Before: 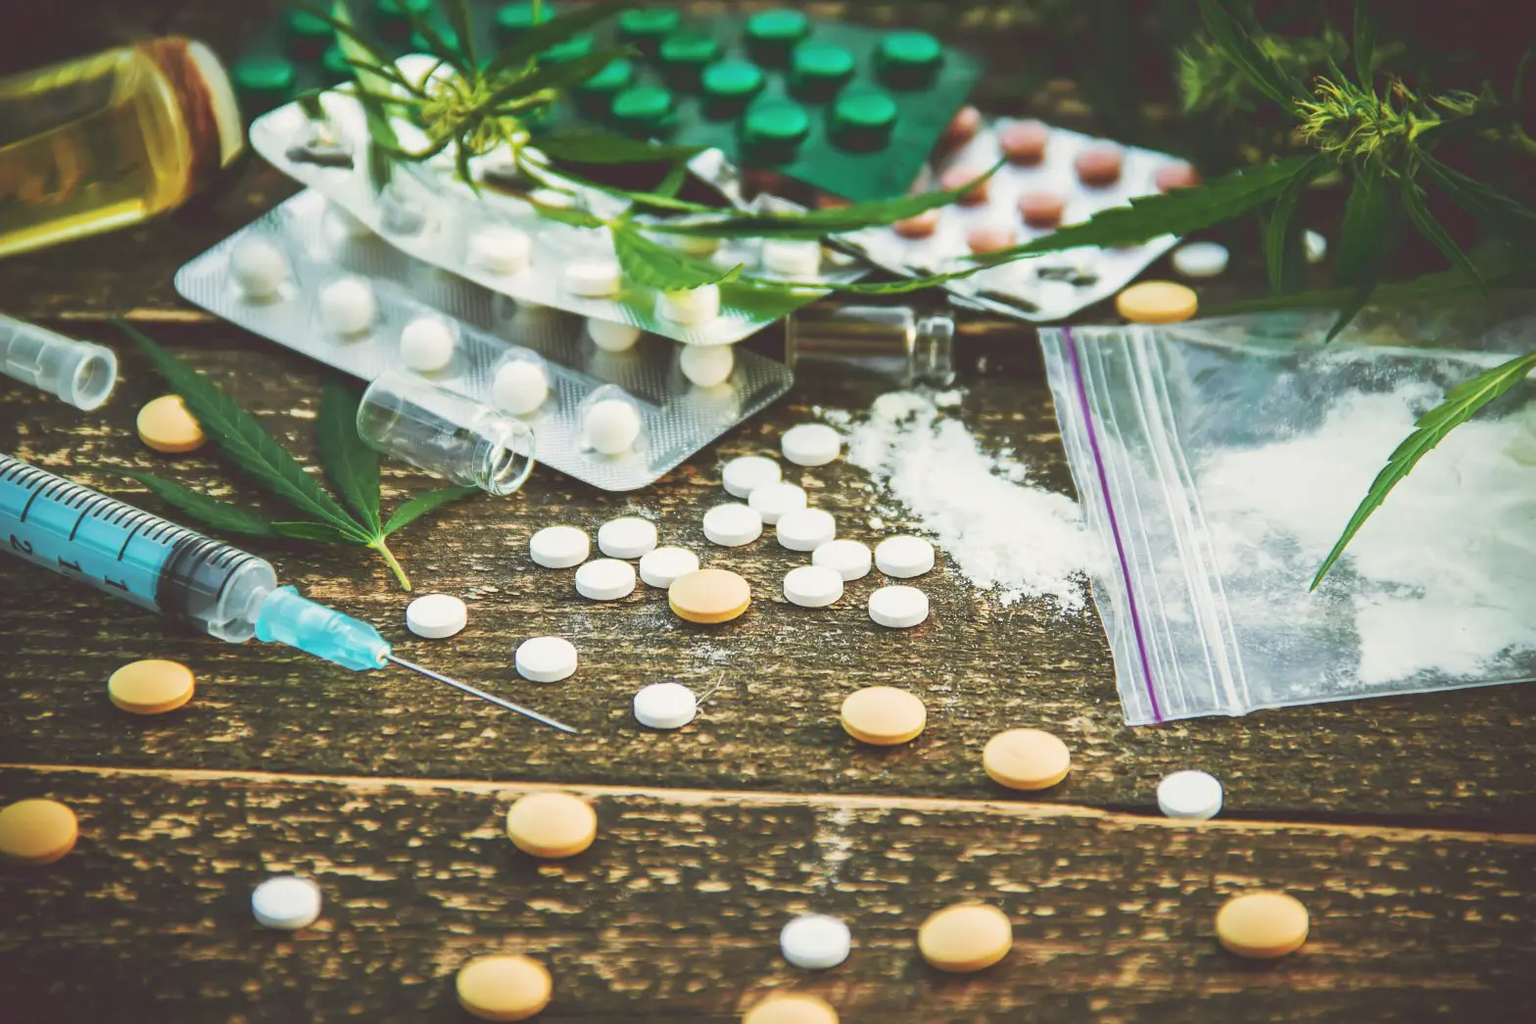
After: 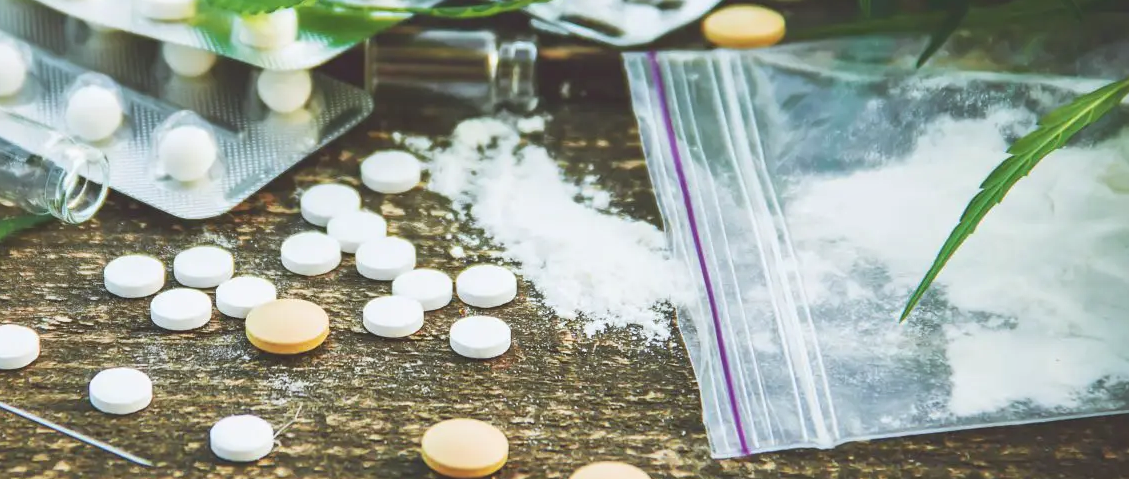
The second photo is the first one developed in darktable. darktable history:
local contrast: mode bilateral grid, contrast 20, coarseness 50, detail 120%, midtone range 0.2
crop and rotate: left 27.938%, top 27.046%, bottom 27.046%
white balance: red 0.976, blue 1.04
